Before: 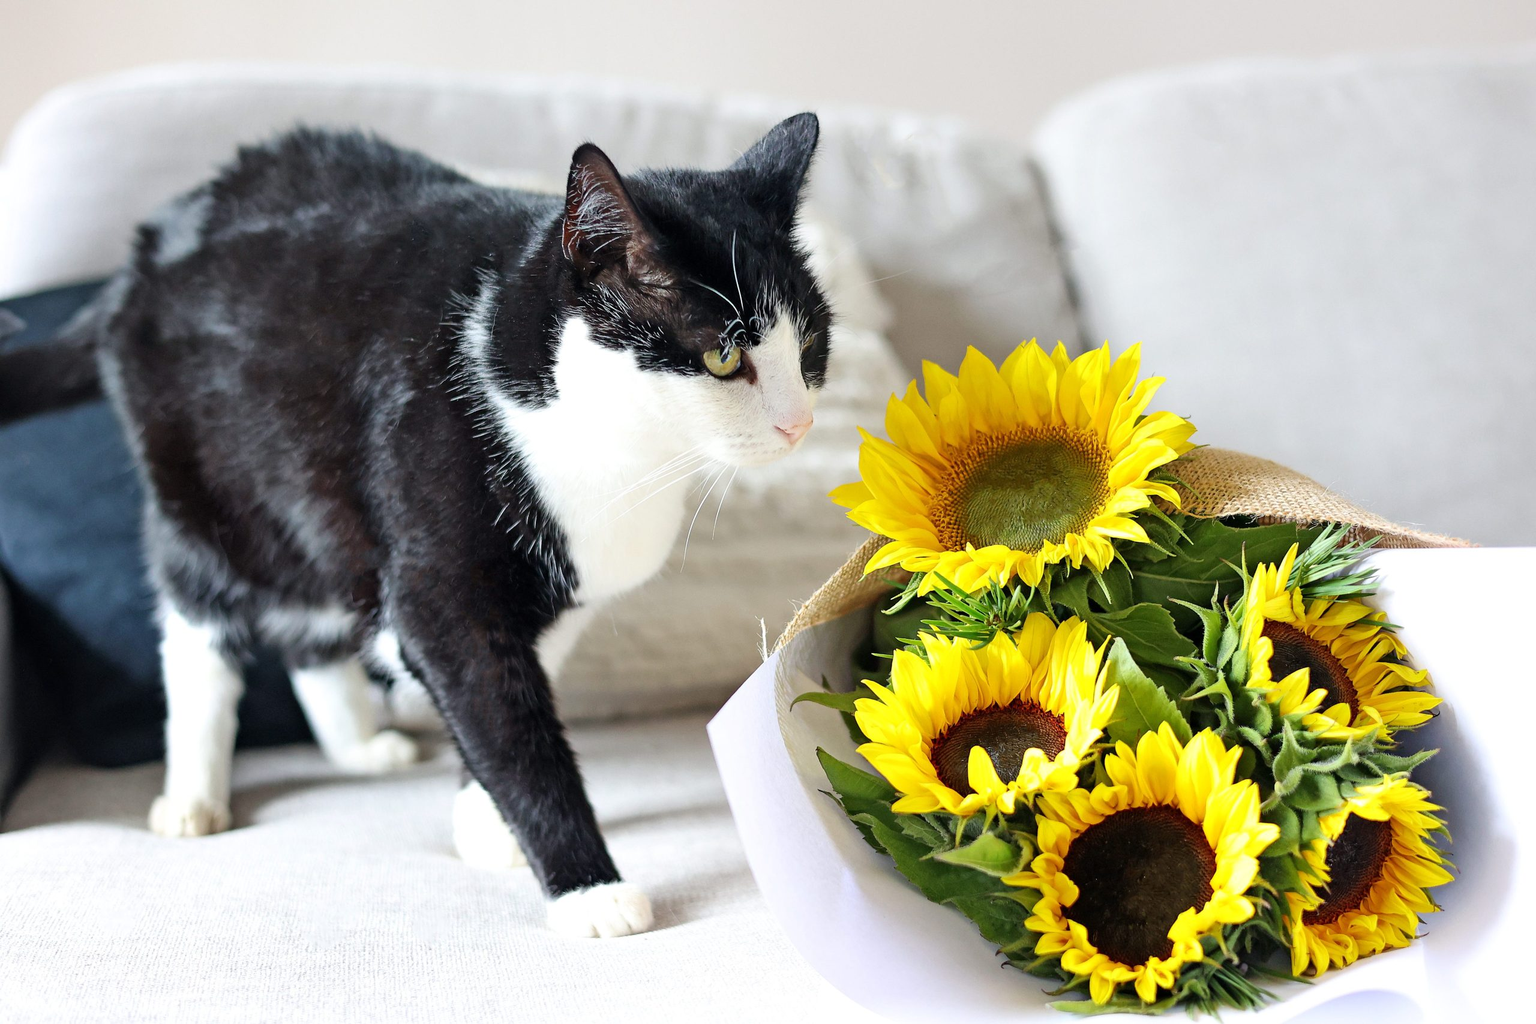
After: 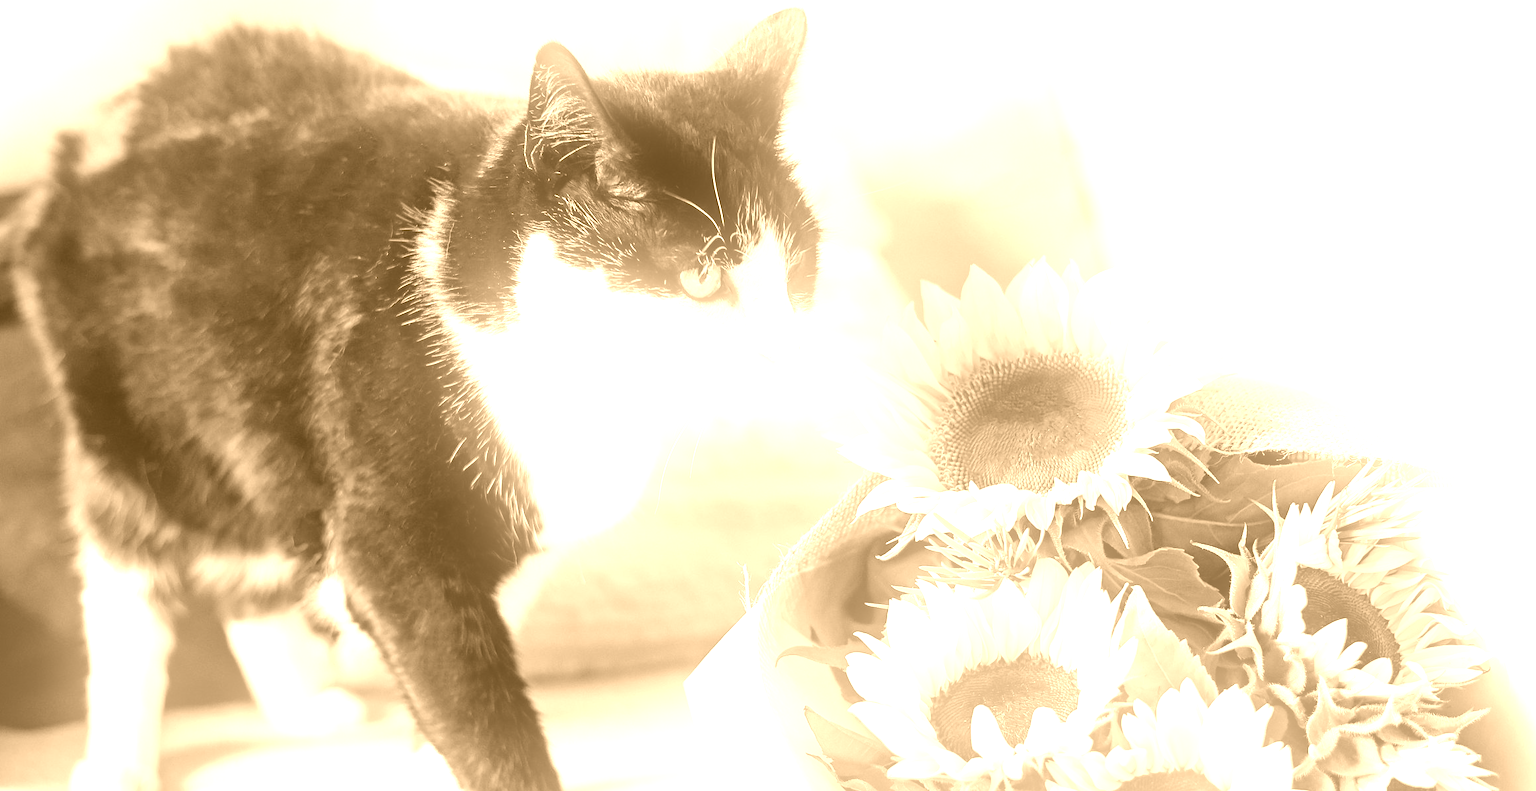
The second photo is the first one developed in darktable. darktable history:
bloom: on, module defaults
colorize: hue 28.8°, source mix 100%
crop: left 5.596%, top 10.314%, right 3.534%, bottom 19.395%
